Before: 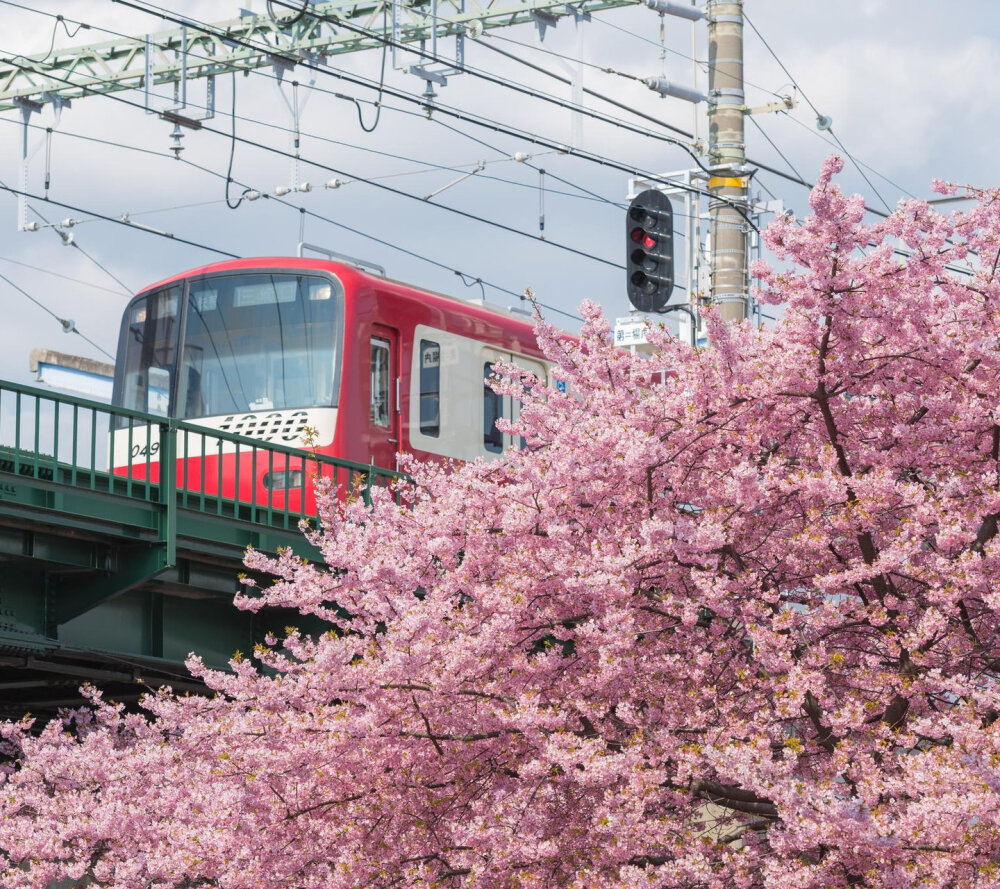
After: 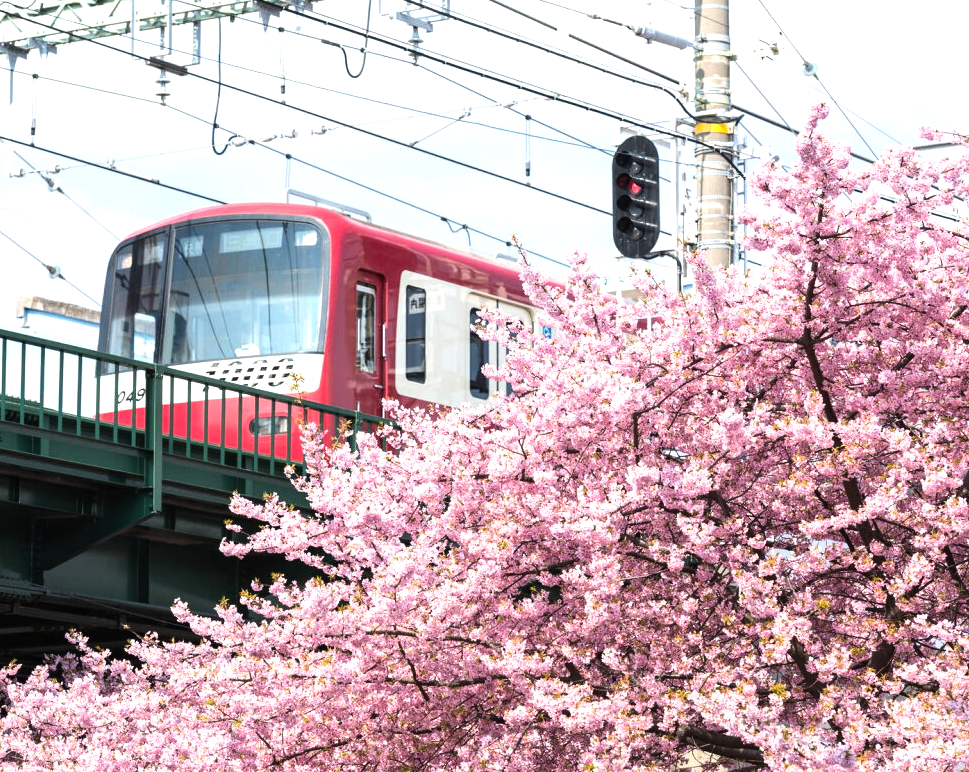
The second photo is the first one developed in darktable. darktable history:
tone equalizer: -8 EV -1.08 EV, -7 EV -0.988 EV, -6 EV -0.835 EV, -5 EV -0.583 EV, -3 EV 0.555 EV, -2 EV 0.86 EV, -1 EV 0.987 EV, +0 EV 1.08 EV, edges refinement/feathering 500, mask exposure compensation -1.57 EV, preserve details no
crop: left 1.444%, top 6.089%, right 1.57%, bottom 7.025%
